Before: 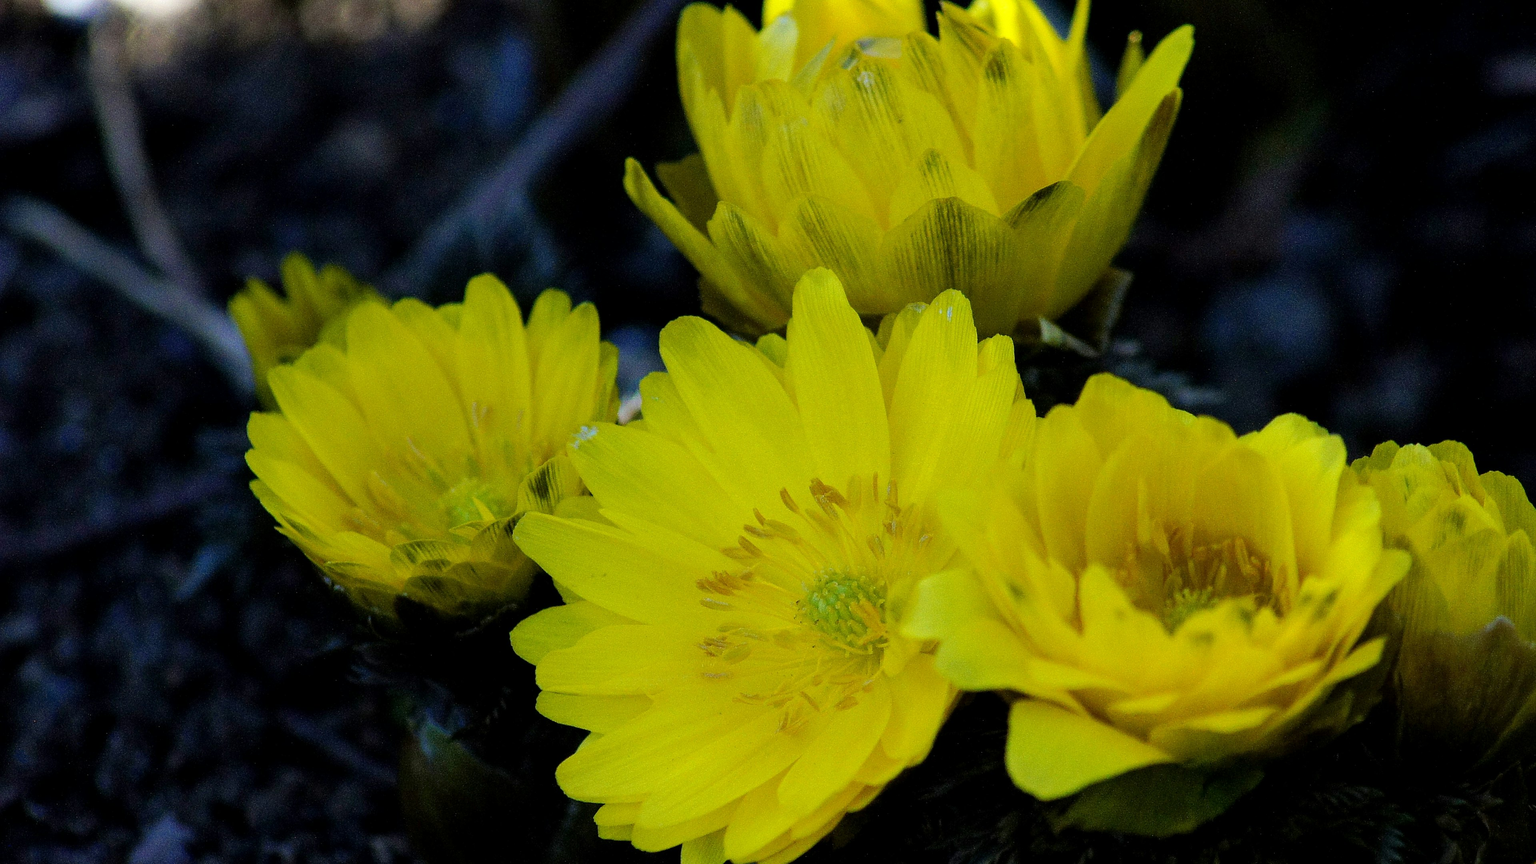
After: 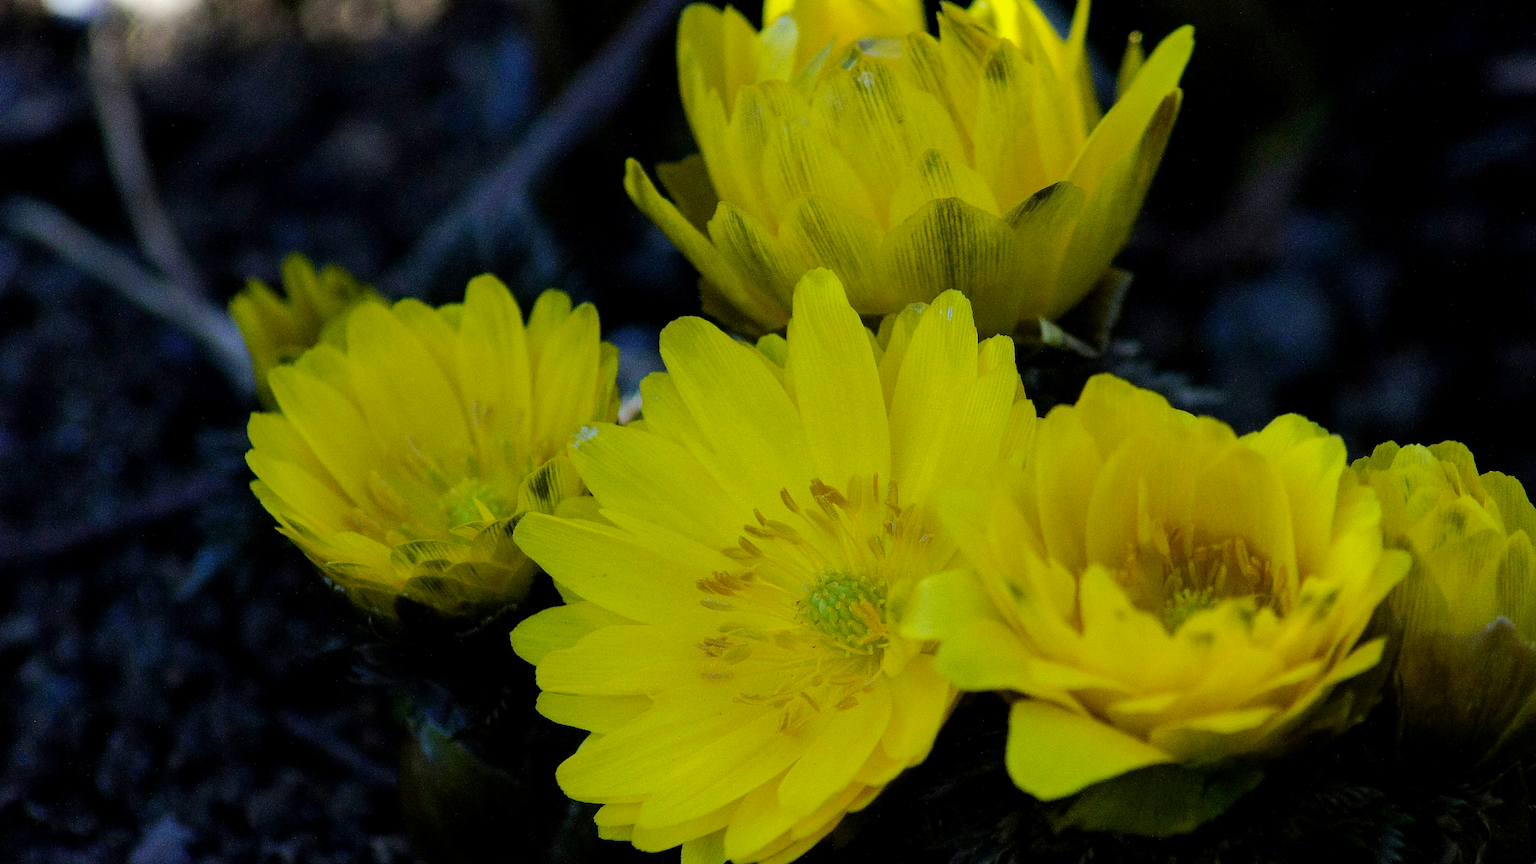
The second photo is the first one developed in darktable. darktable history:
shadows and highlights: shadows -20, white point adjustment -2, highlights -35
